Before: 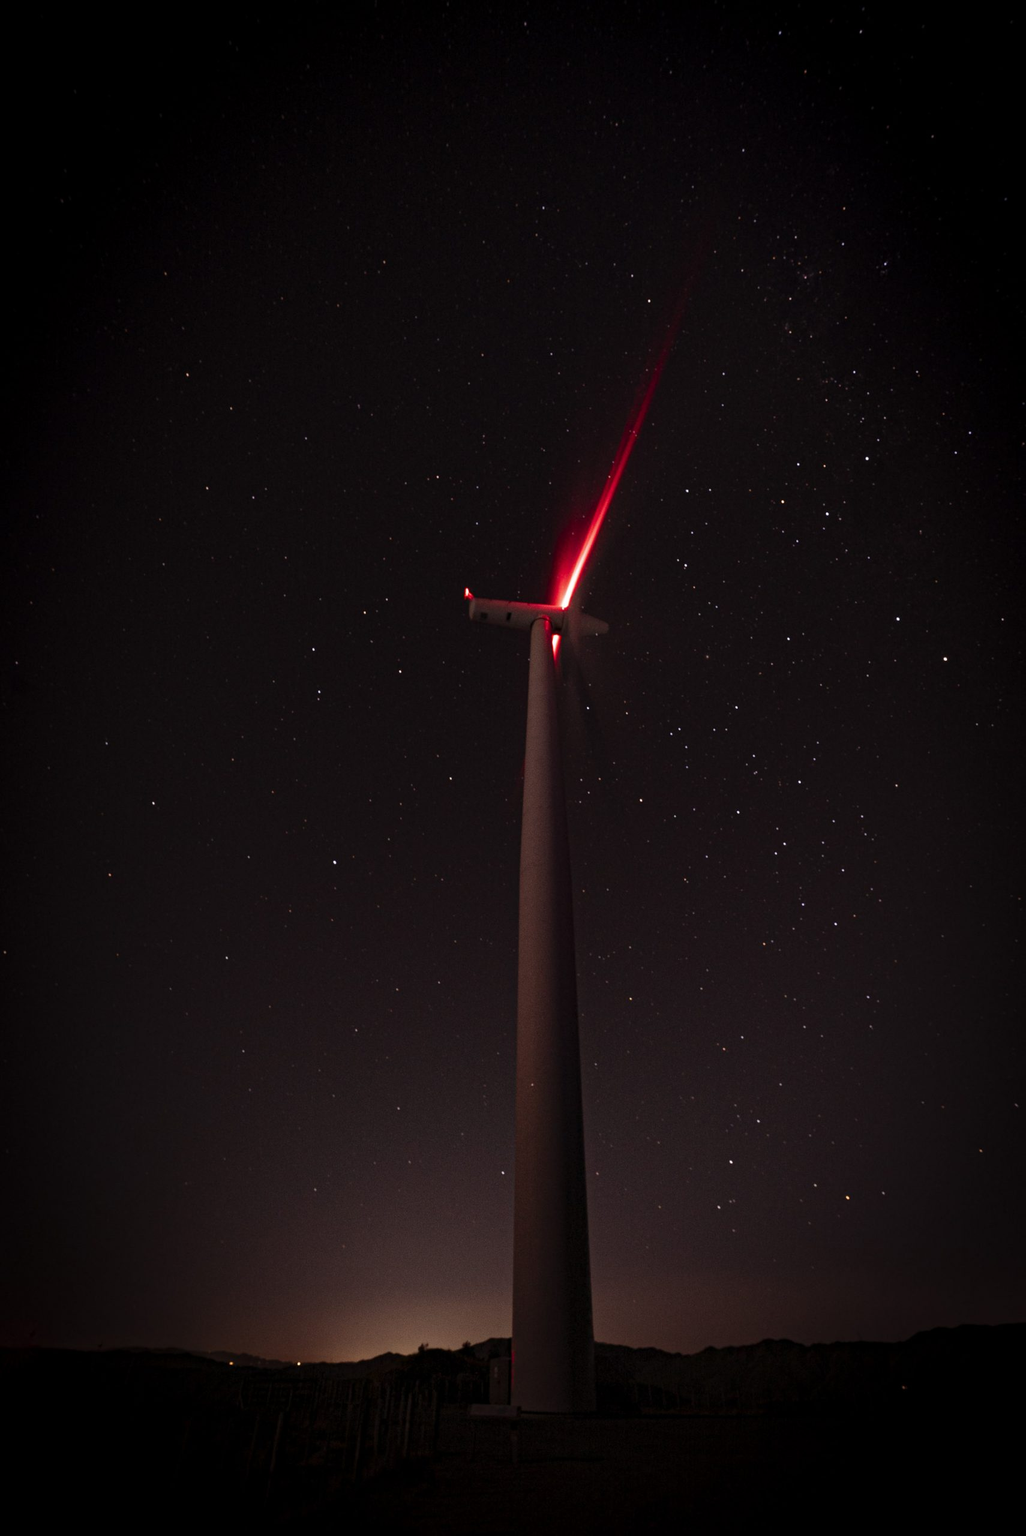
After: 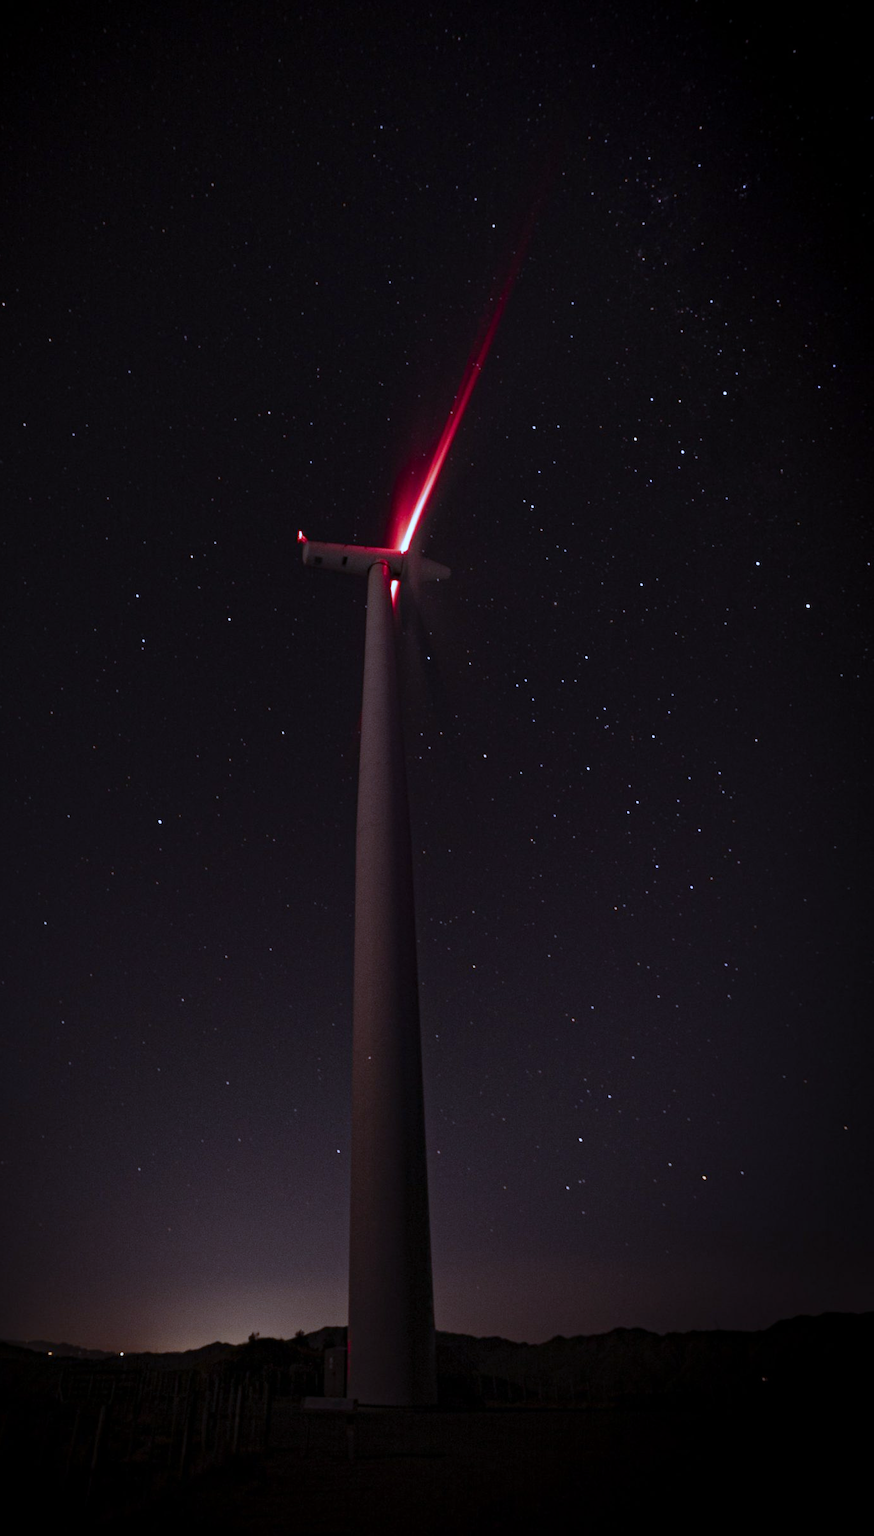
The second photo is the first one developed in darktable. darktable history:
white balance: red 0.871, blue 1.249
crop and rotate: left 17.959%, top 5.771%, right 1.742%
